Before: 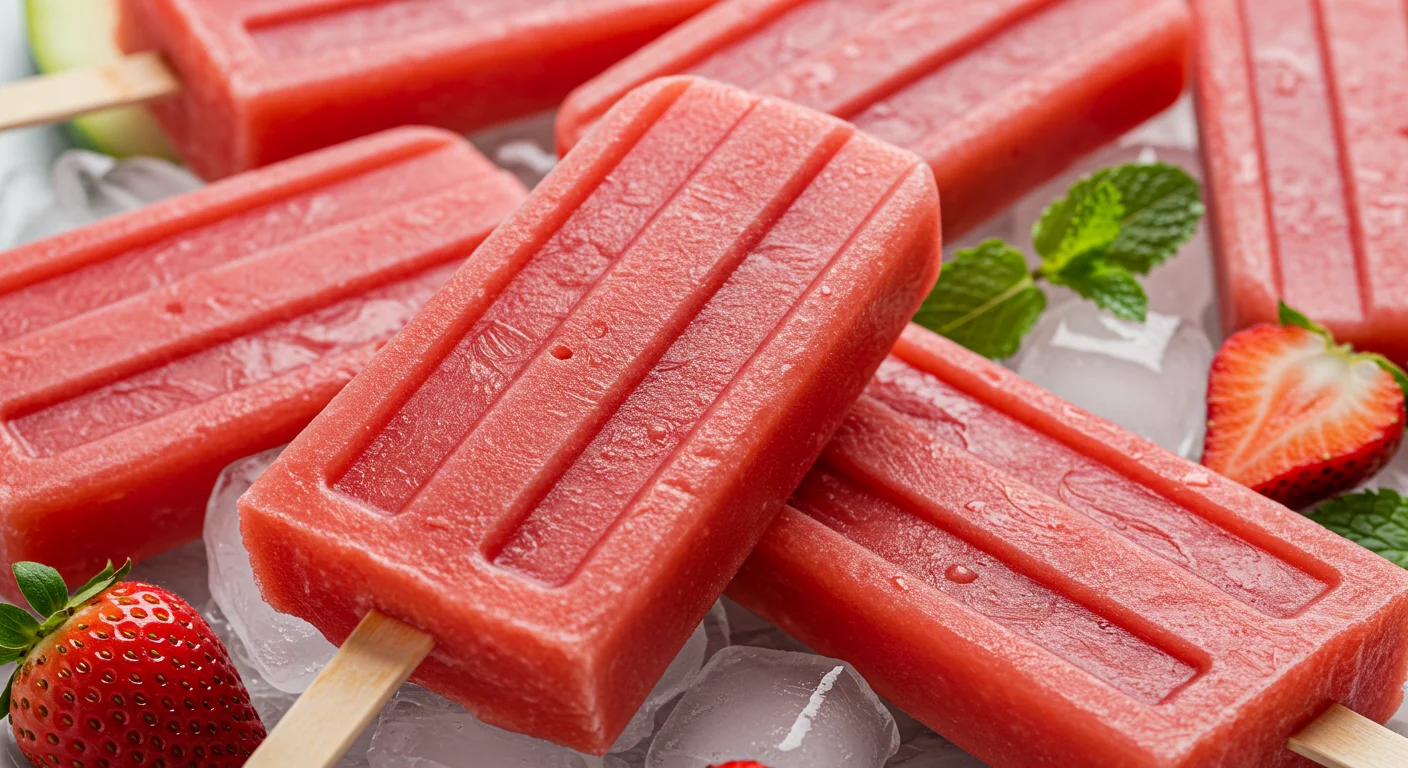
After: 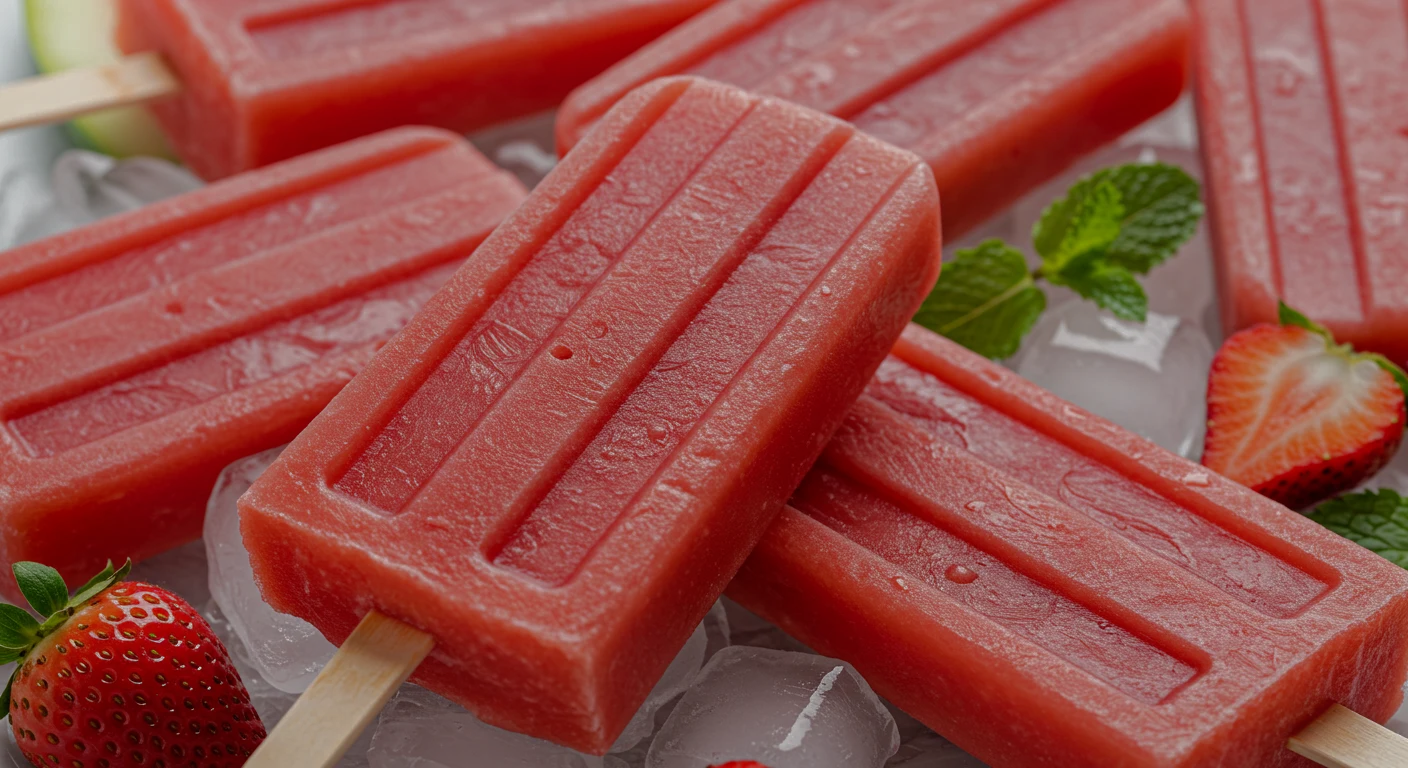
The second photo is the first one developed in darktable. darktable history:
bloom: threshold 82.5%, strength 16.25%
base curve: curves: ch0 [(0, 0) (0.841, 0.609) (1, 1)]
